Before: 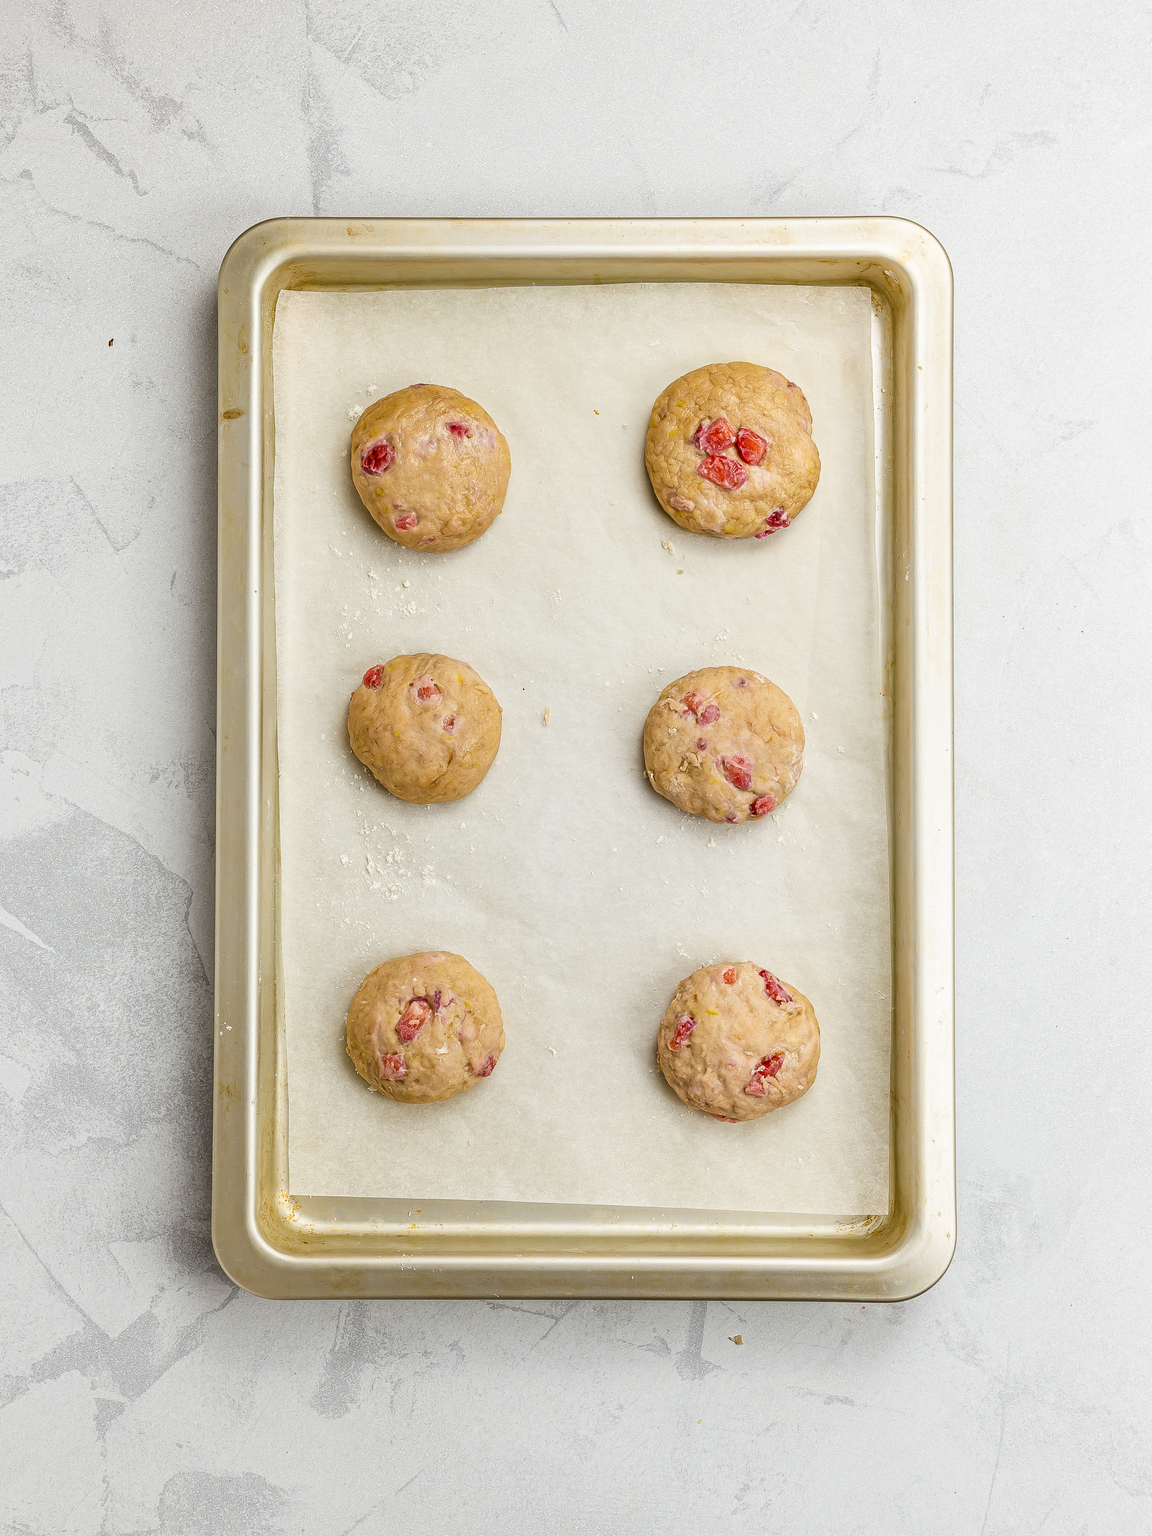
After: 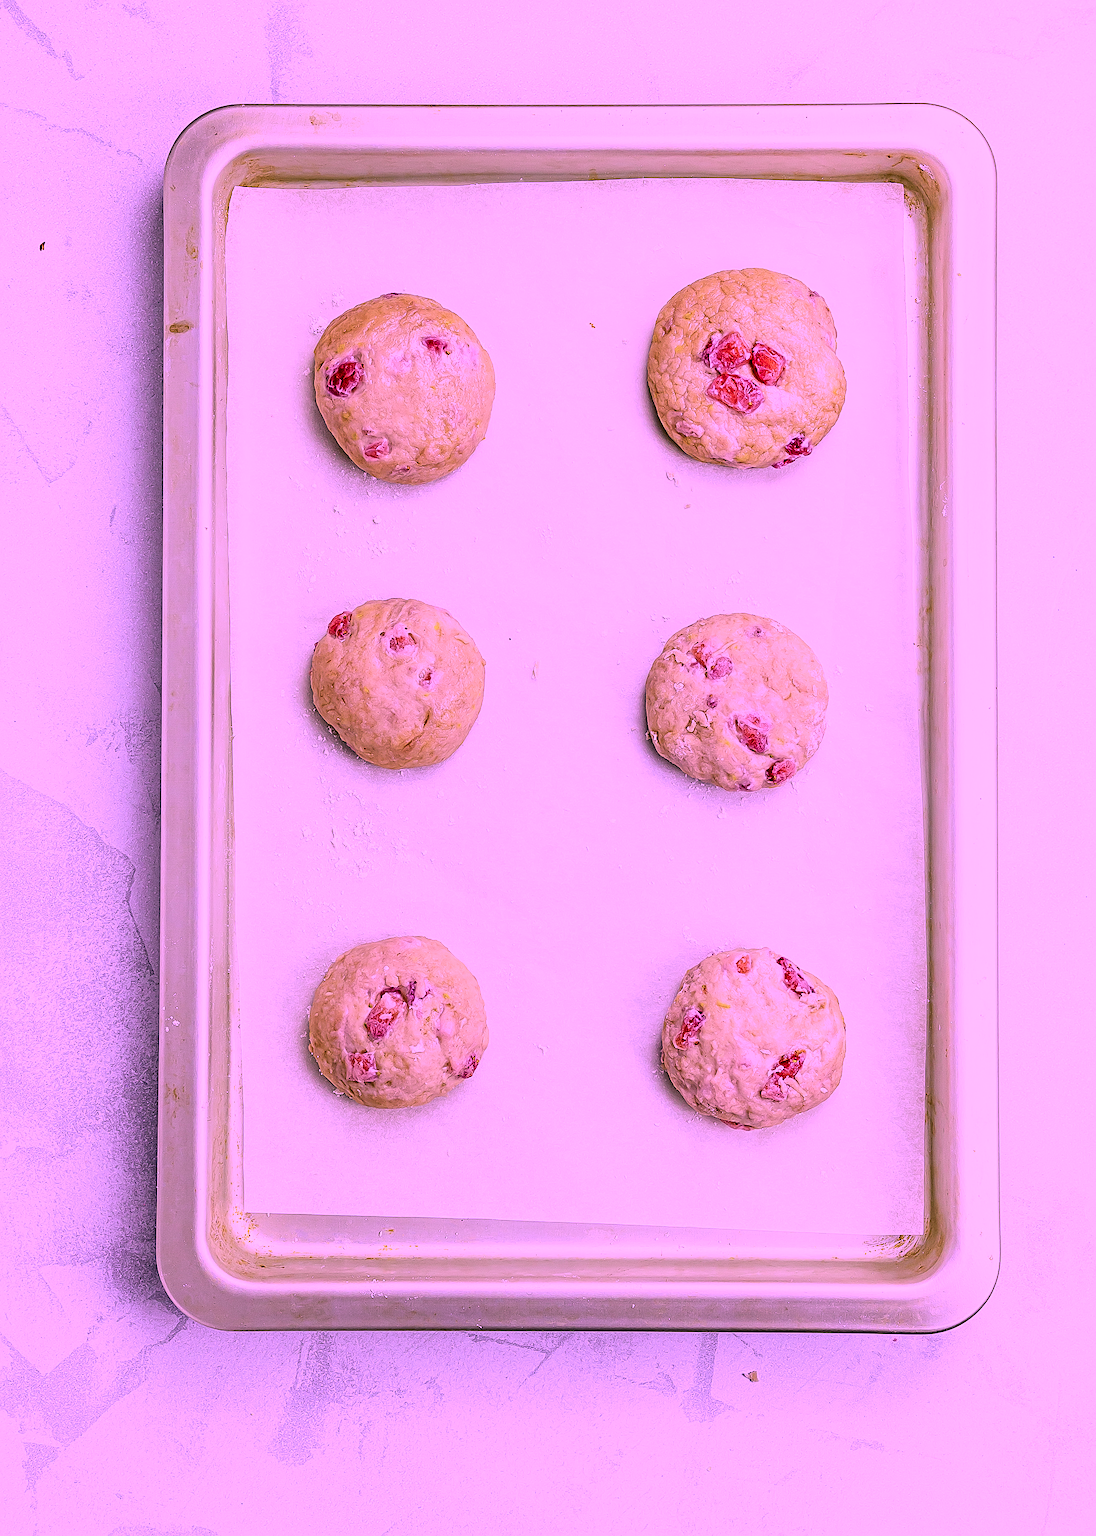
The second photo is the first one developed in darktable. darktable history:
tone equalizer: on, module defaults
sharpen: on, module defaults
exposure: black level correction 0.001, exposure 0.014 EV, compensate highlight preservation false
crop: left 6.446%, top 8.188%, right 9.538%, bottom 3.548%
color correction: highlights a* -0.482, highlights b* 9.48, shadows a* -9.48, shadows b* 0.803
color calibration: illuminant custom, x 0.379, y 0.481, temperature 4443.07 K
tone curve: curves: ch0 [(0, 0) (0.091, 0.066) (0.184, 0.16) (0.491, 0.519) (0.748, 0.765) (1, 0.919)]; ch1 [(0, 0) (0.179, 0.173) (0.322, 0.32) (0.424, 0.424) (0.502, 0.5) (0.56, 0.575) (0.631, 0.675) (0.777, 0.806) (1, 1)]; ch2 [(0, 0) (0.434, 0.447) (0.497, 0.498) (0.539, 0.566) (0.676, 0.691) (1, 1)], color space Lab, independent channels, preserve colors none
